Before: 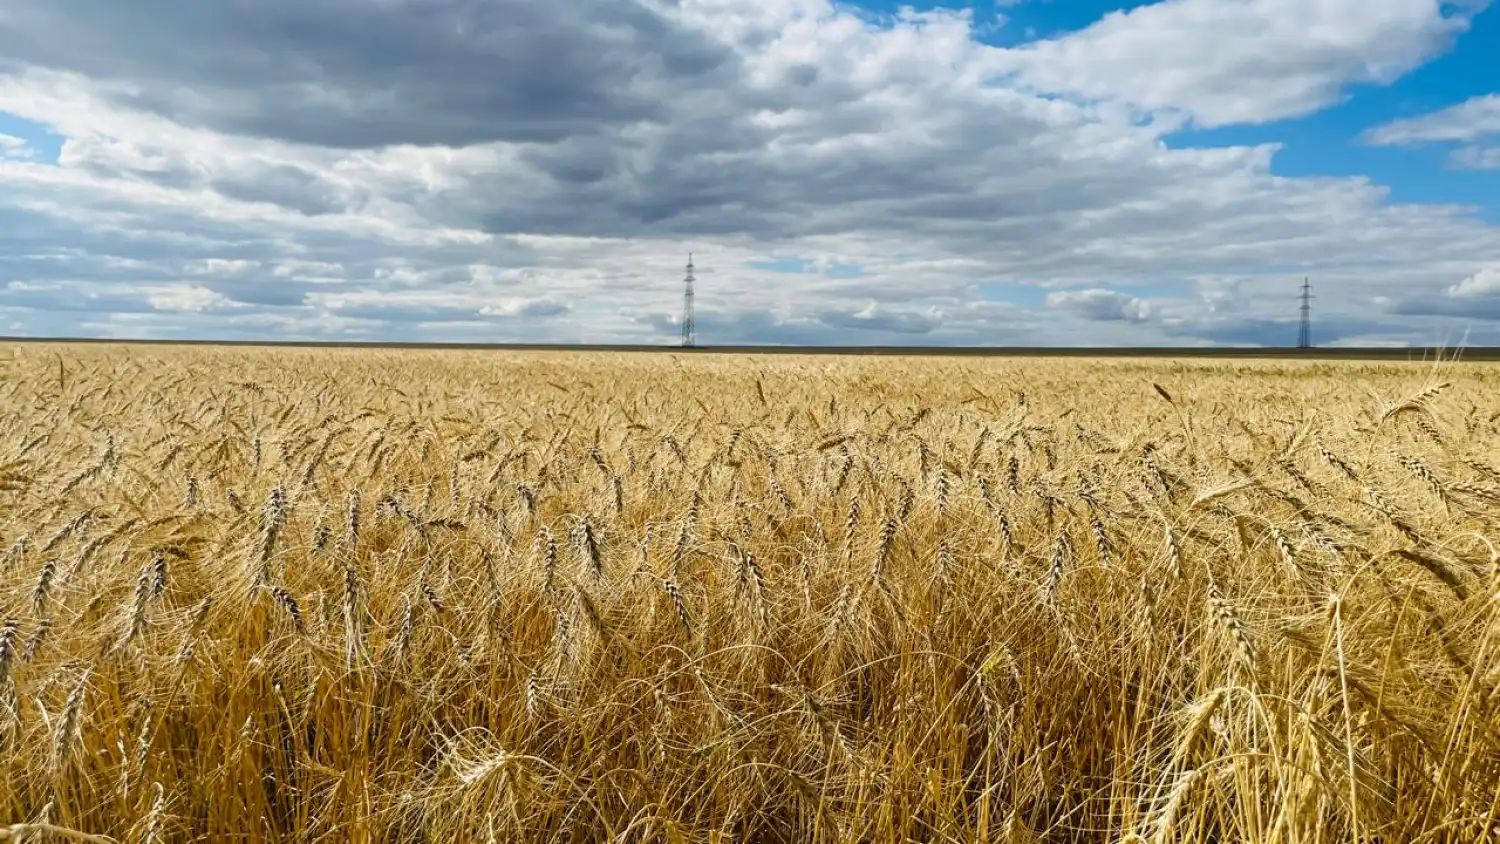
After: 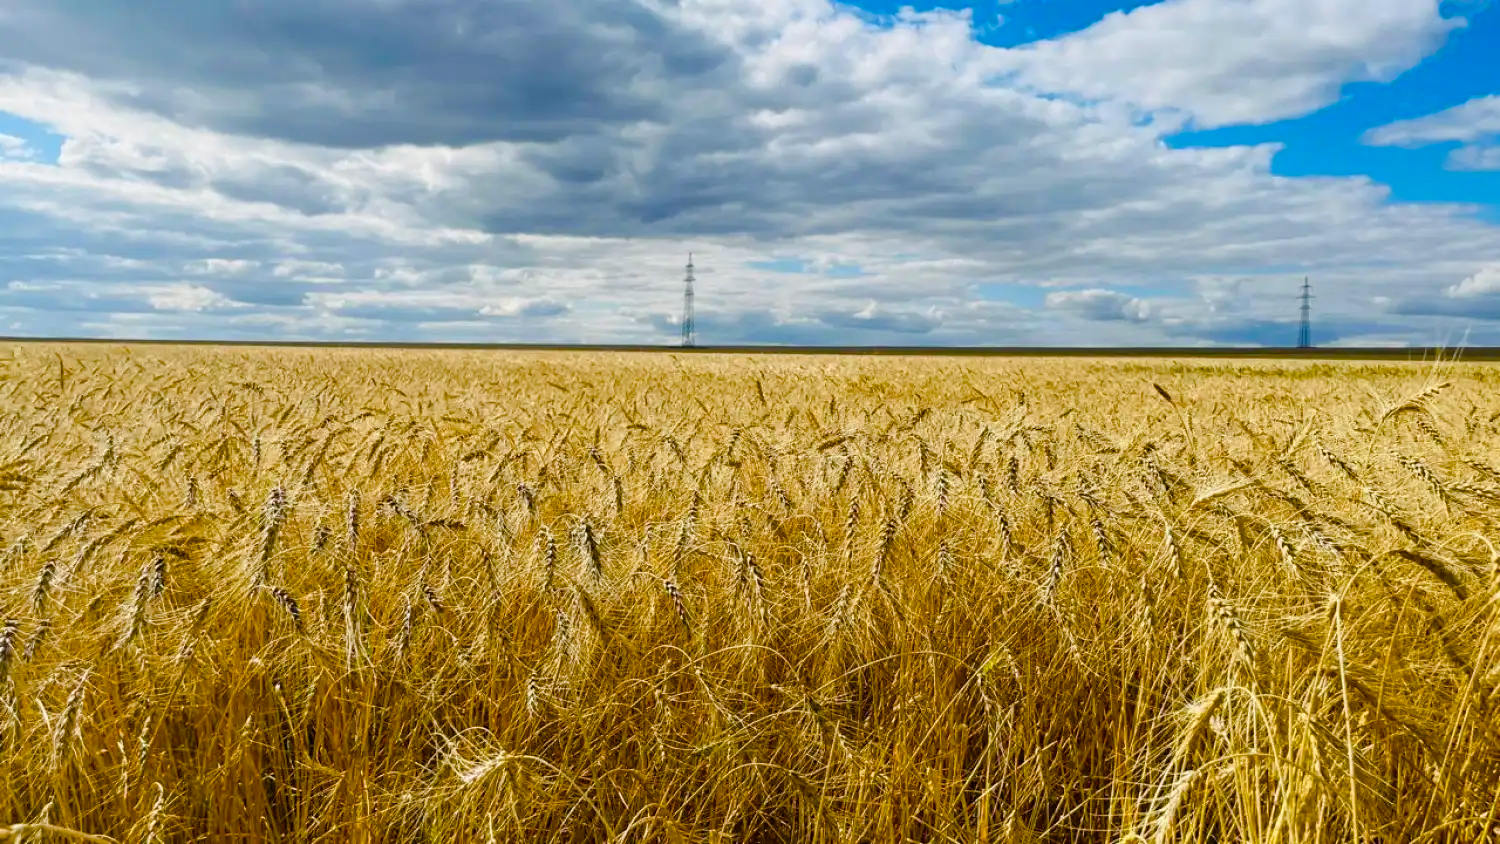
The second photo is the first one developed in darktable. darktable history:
color balance rgb: perceptual saturation grading › global saturation 40.907%, perceptual saturation grading › highlights -25.301%, perceptual saturation grading › mid-tones 34.401%, perceptual saturation grading › shadows 34.571%
